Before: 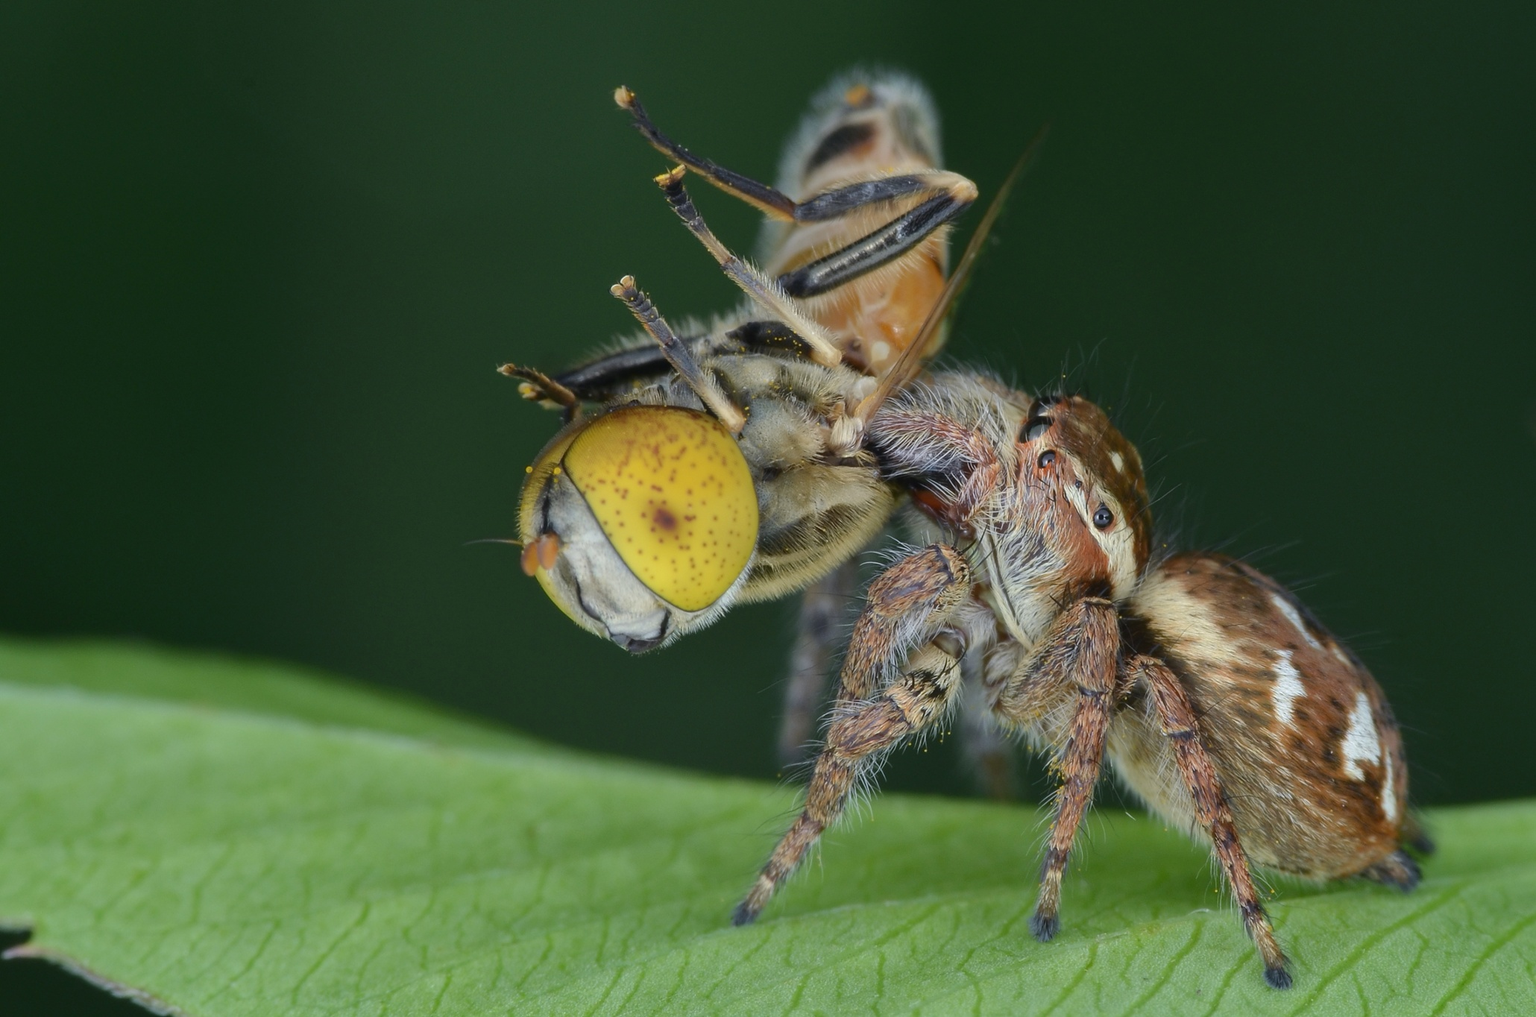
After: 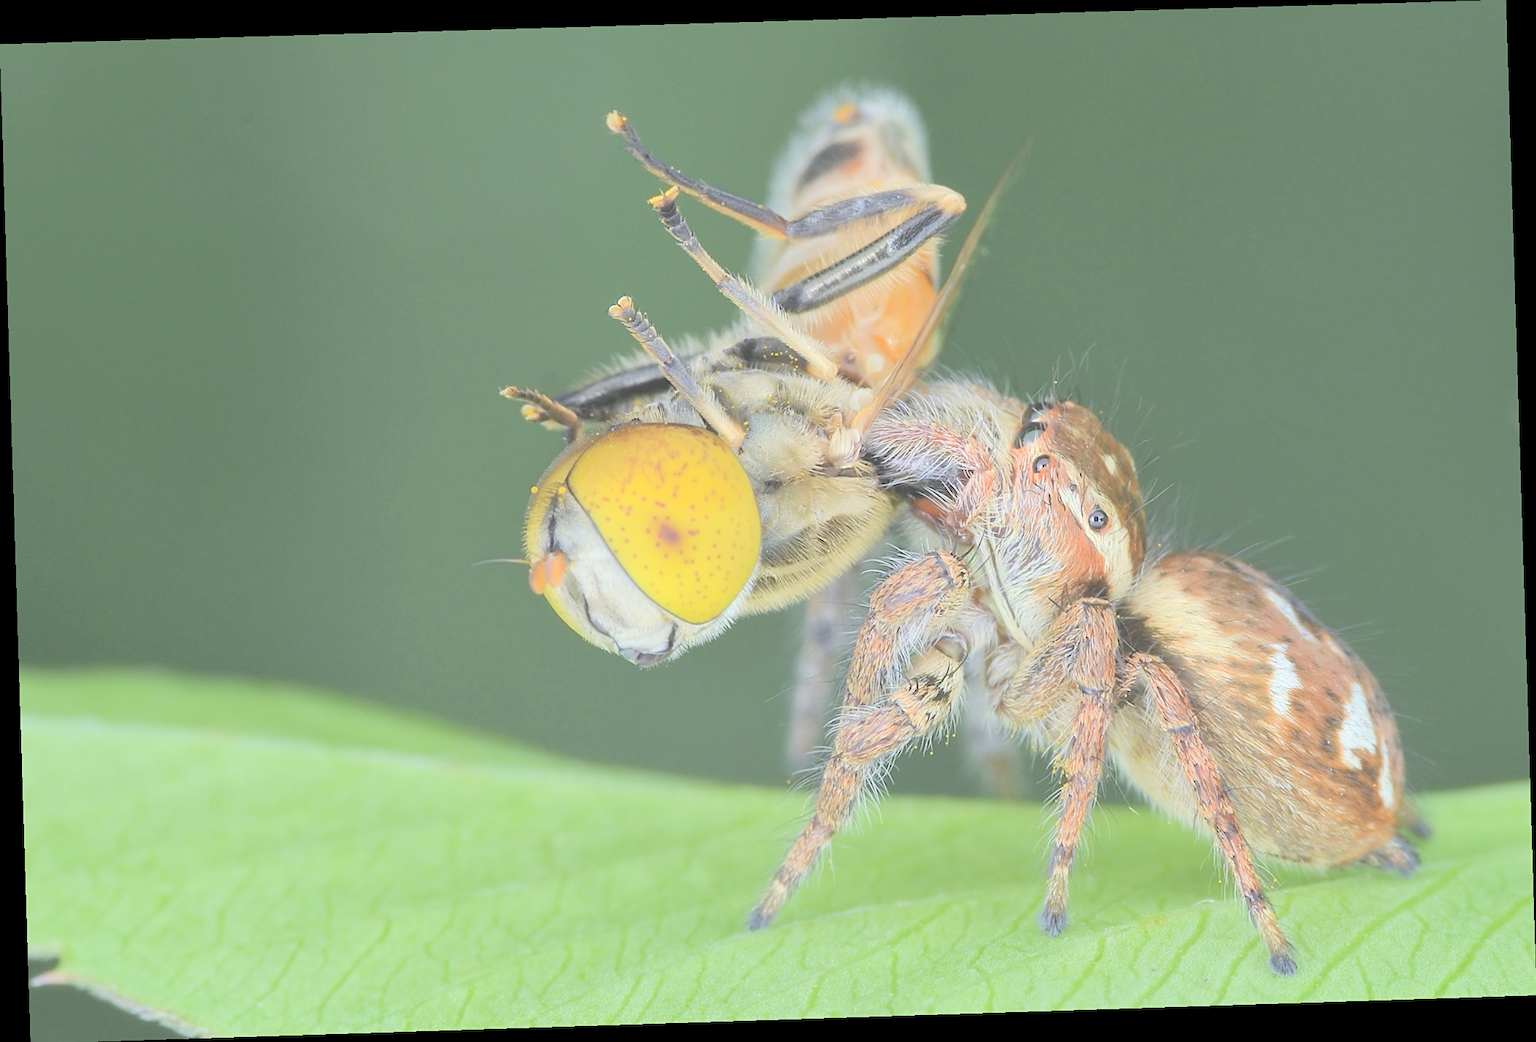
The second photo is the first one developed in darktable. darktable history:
contrast brightness saturation: brightness 1
exposure: compensate highlight preservation false
vibrance: vibrance 22%
sharpen: on, module defaults
rotate and perspective: rotation -1.77°, lens shift (horizontal) 0.004, automatic cropping off
